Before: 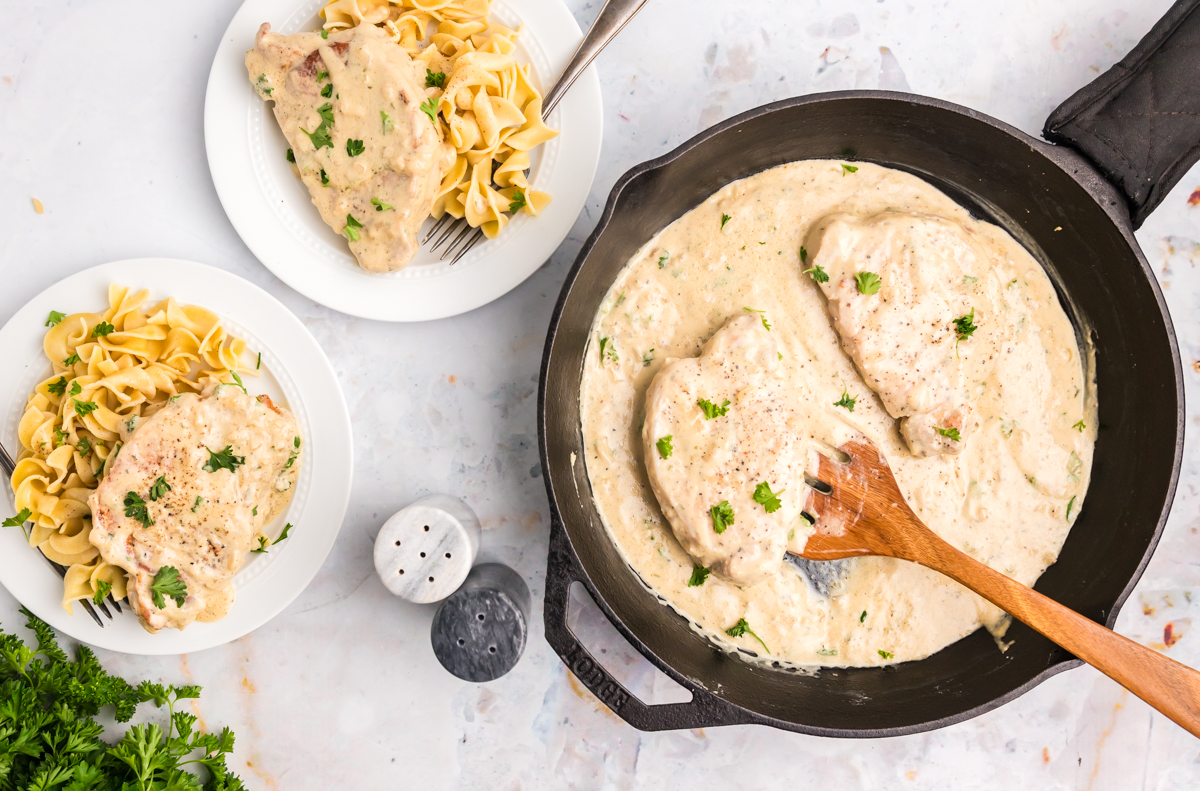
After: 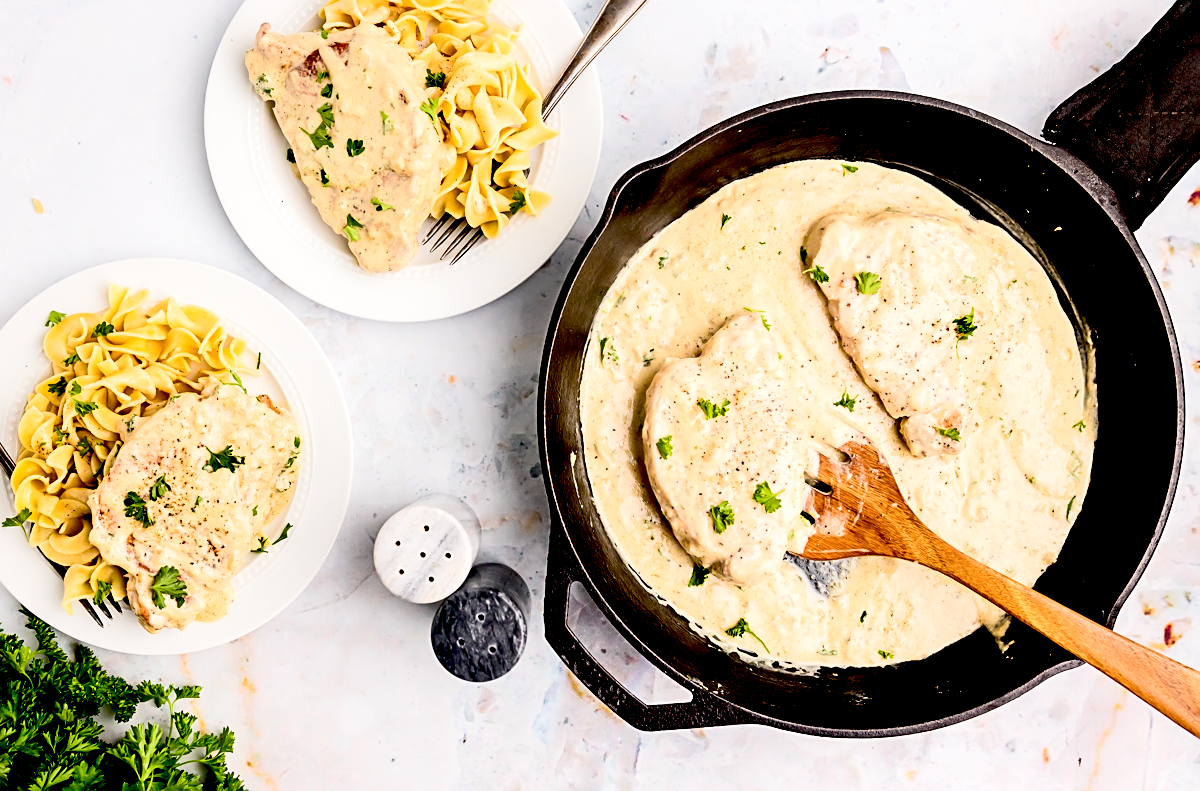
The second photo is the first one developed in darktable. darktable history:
exposure: black level correction 0.057, compensate exposure bias true, compensate highlight preservation false
contrast brightness saturation: contrast 0.239, brightness 0.094
color balance rgb: power › hue 313.99°, perceptual saturation grading › global saturation 0.522%
sharpen: on, module defaults
